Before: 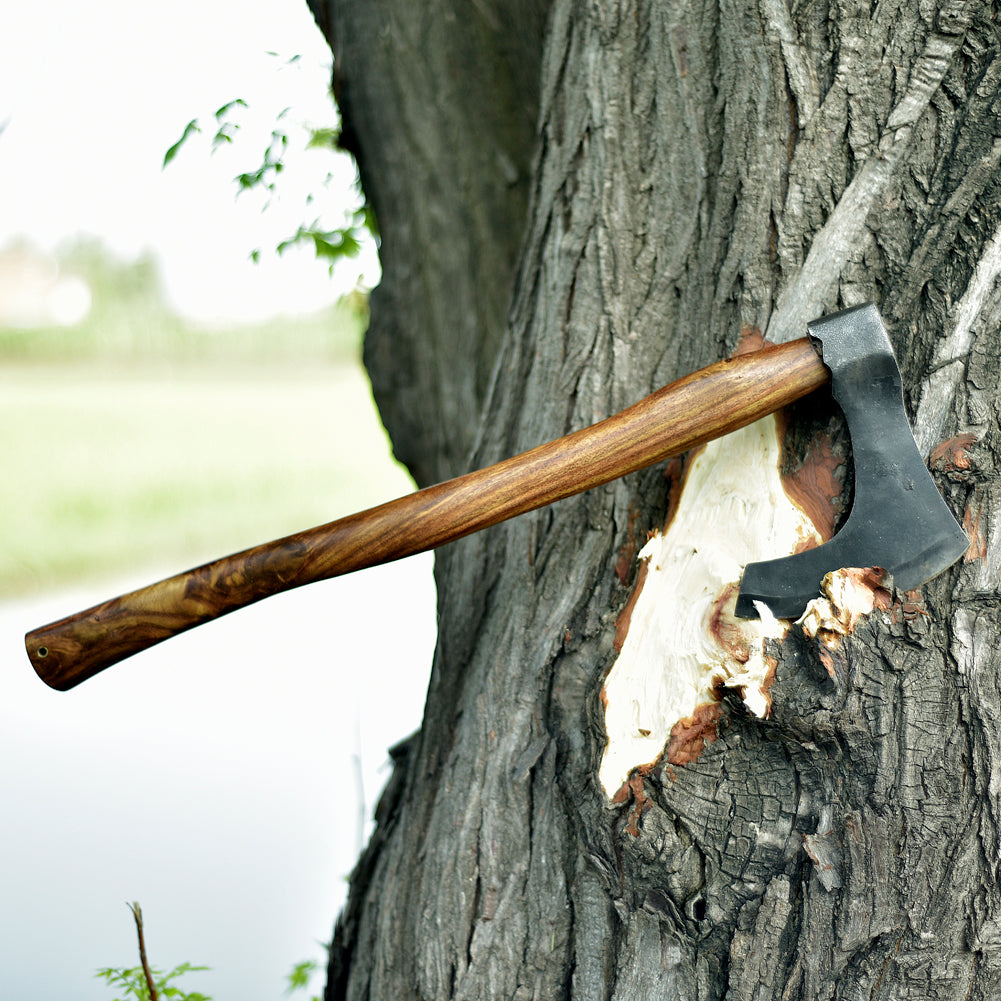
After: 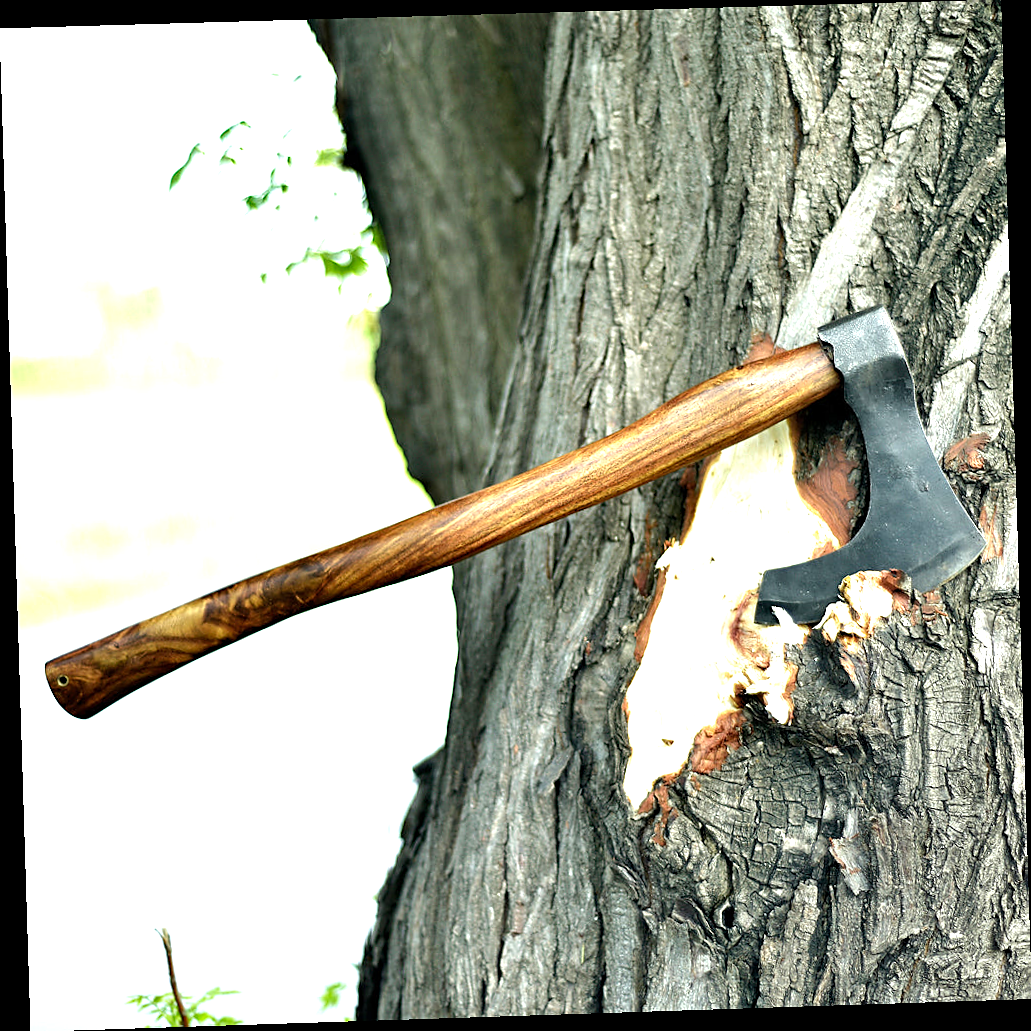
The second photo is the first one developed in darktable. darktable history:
sharpen: radius 1.864, amount 0.398, threshold 1.271
levels: levels [0, 0.394, 0.787]
rotate and perspective: rotation -1.77°, lens shift (horizontal) 0.004, automatic cropping off
